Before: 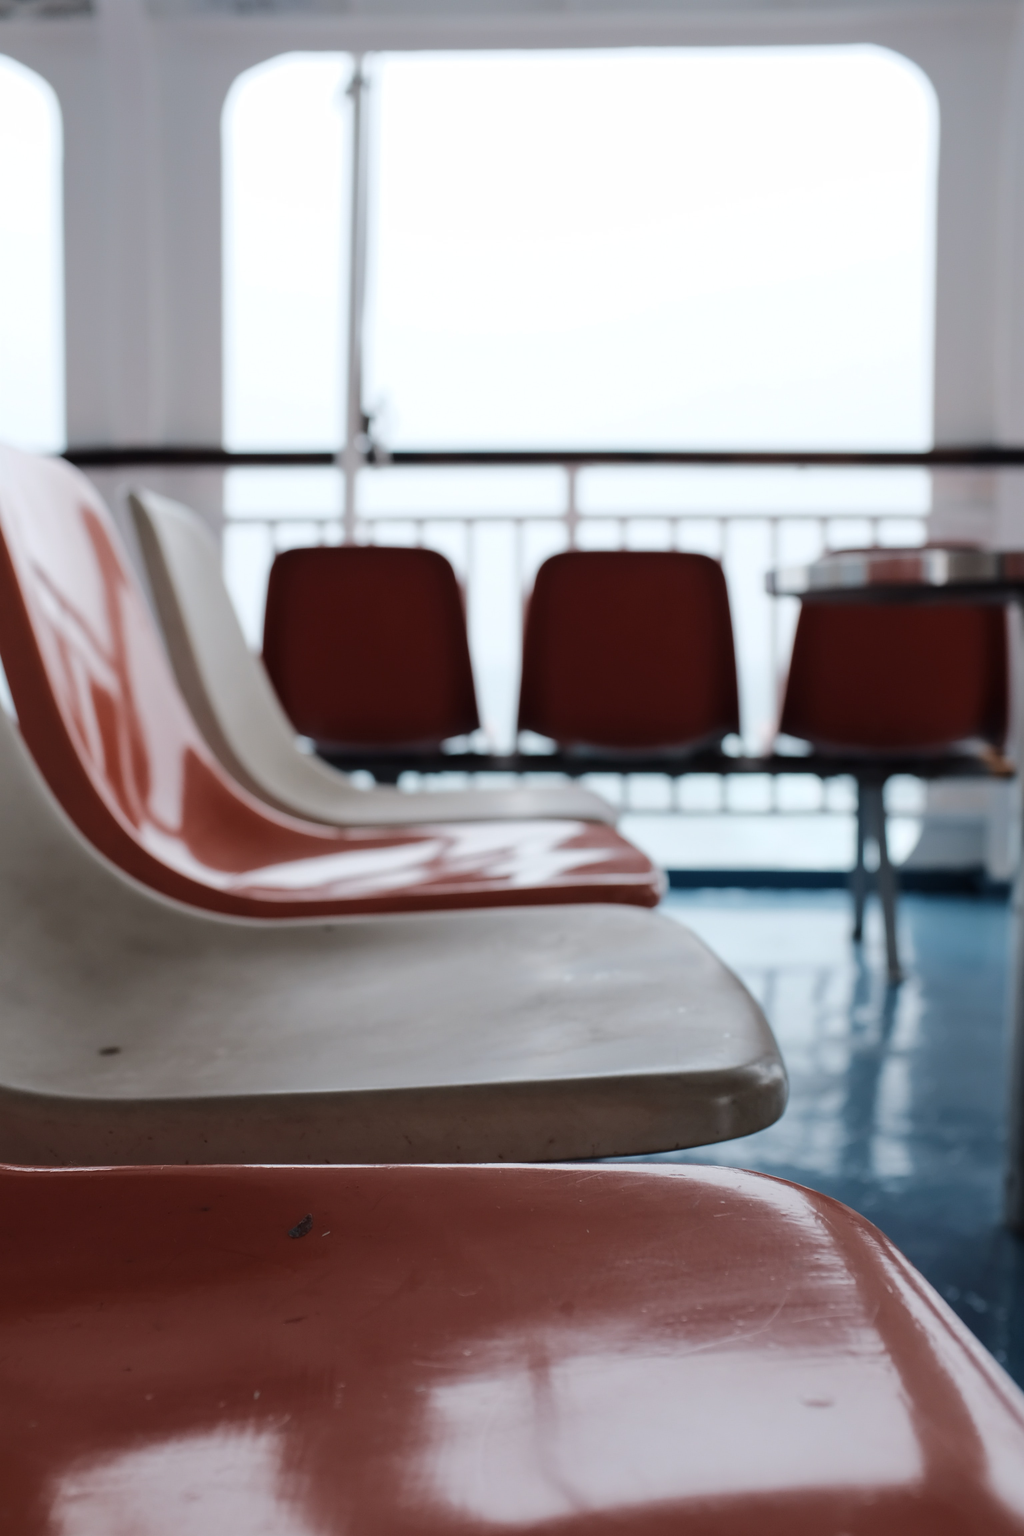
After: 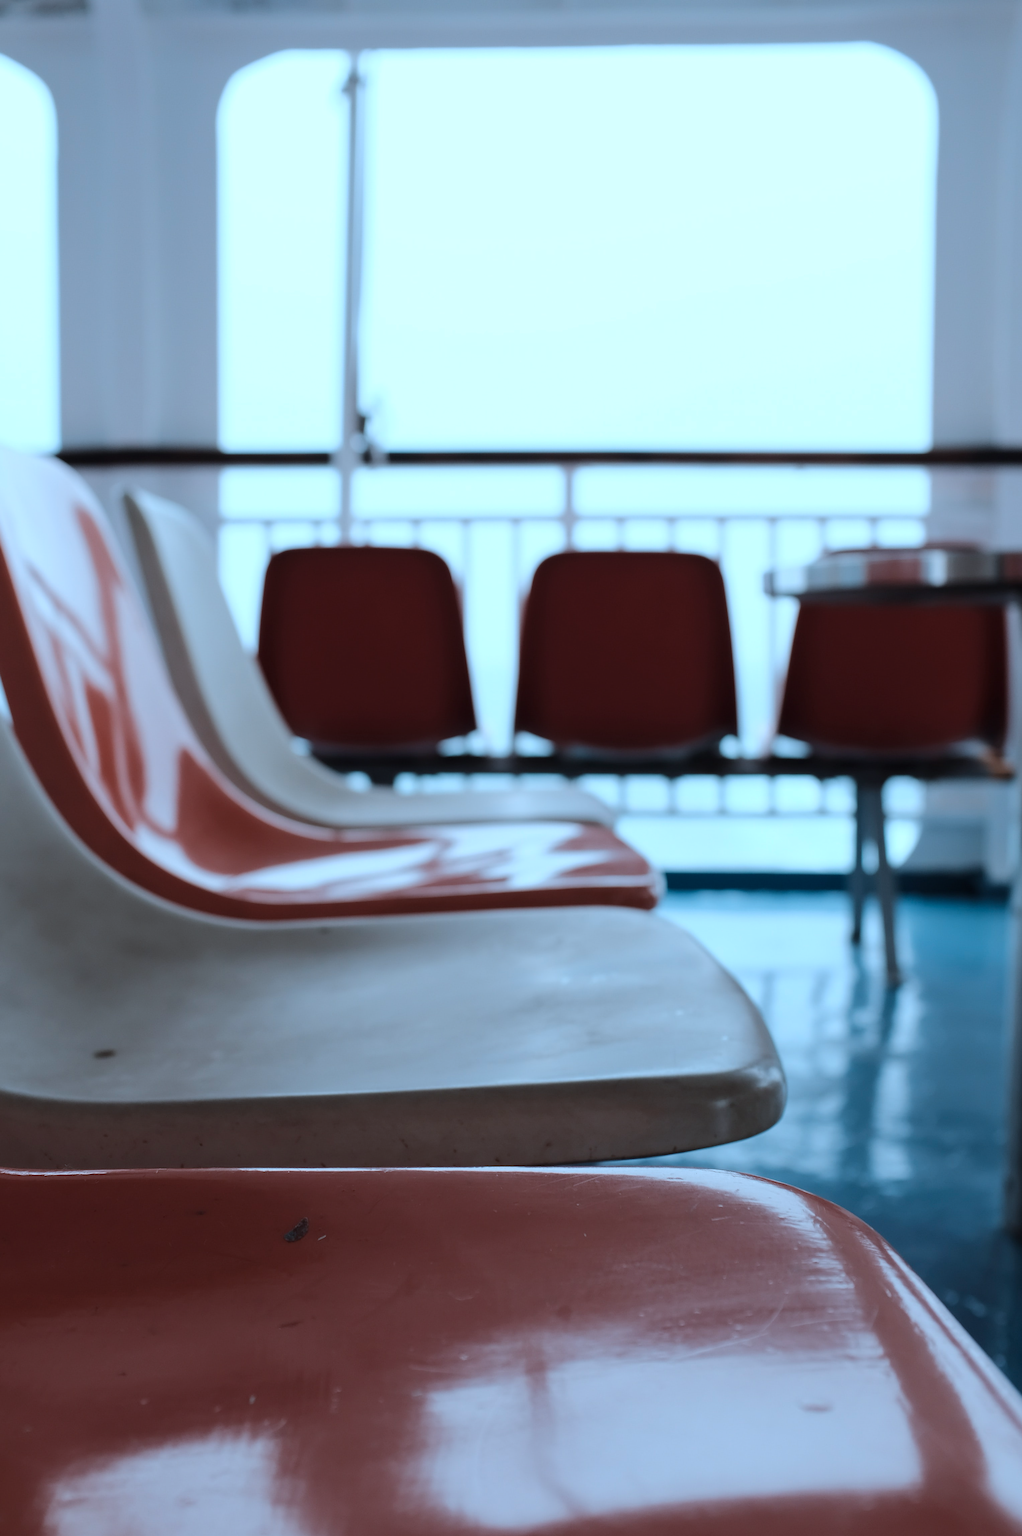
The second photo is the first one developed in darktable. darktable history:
color correction: highlights a* -9.35, highlights b* -23.15
crop and rotate: left 0.614%, top 0.179%, bottom 0.309%
